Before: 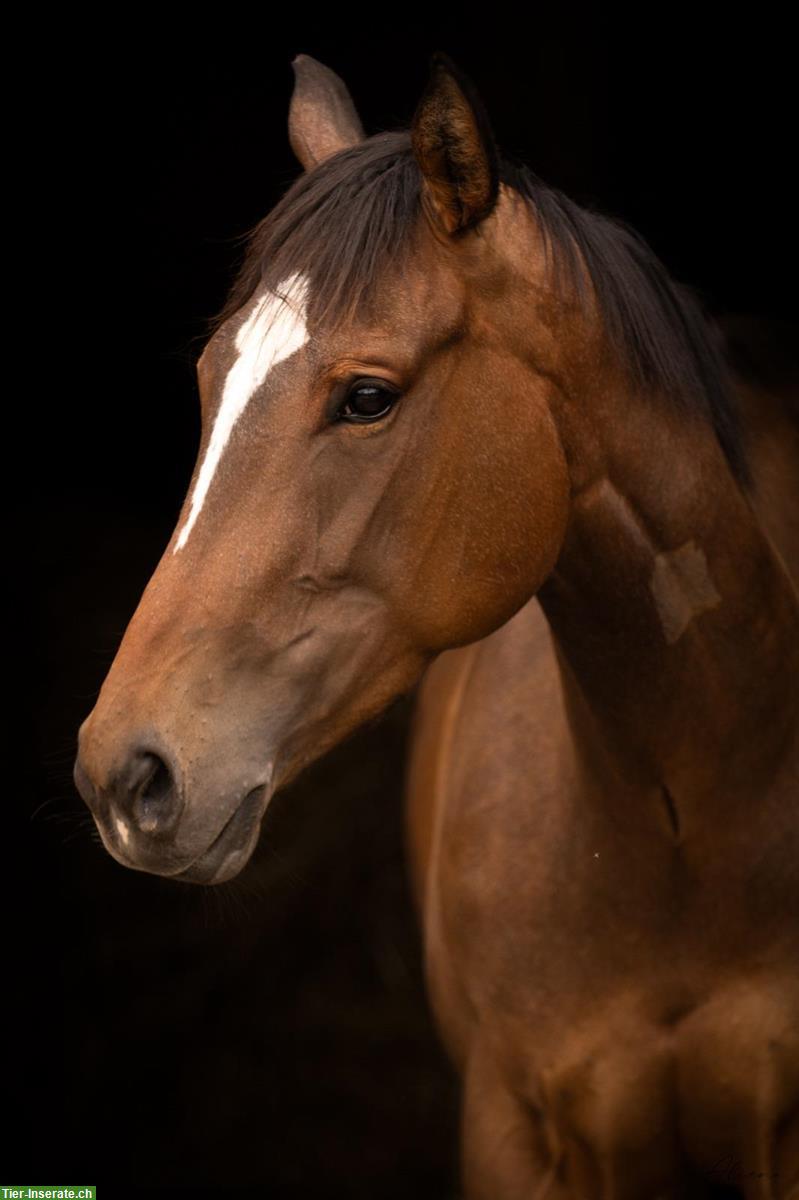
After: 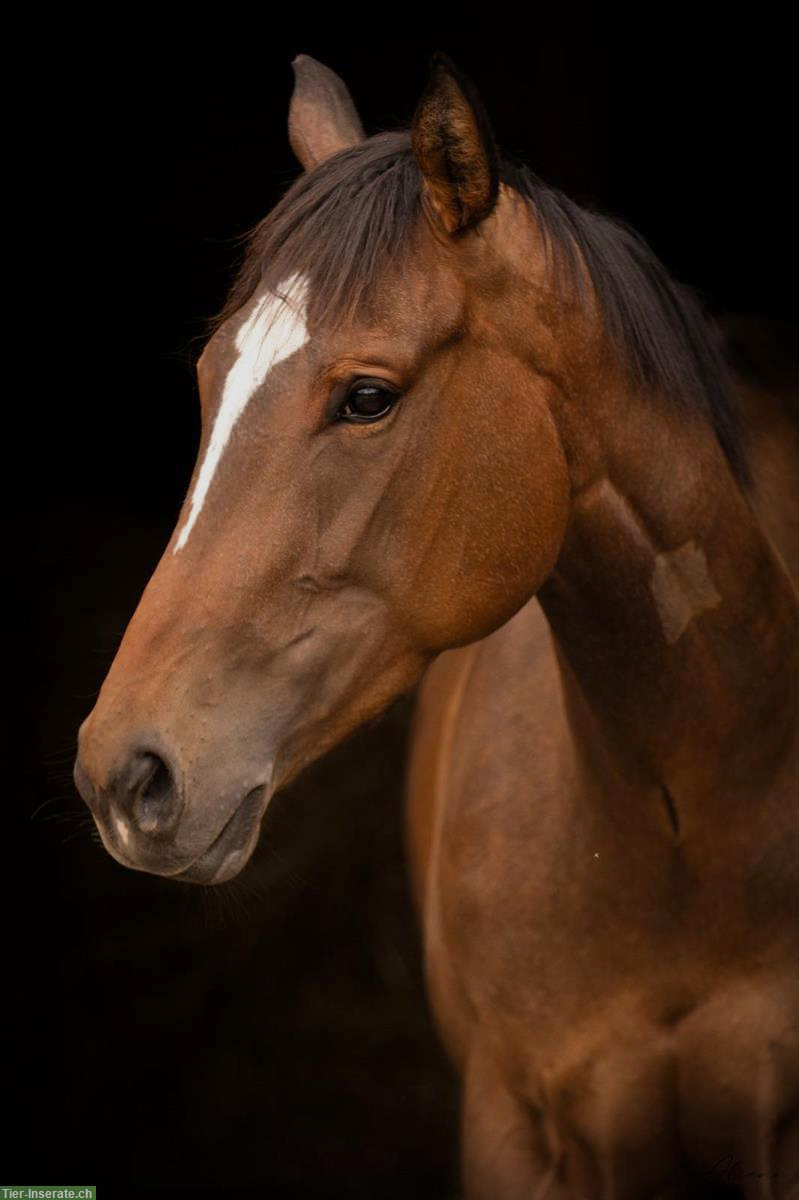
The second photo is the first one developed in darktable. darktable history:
vignetting: fall-off radius 60.92%
tone equalizer: -8 EV 0.25 EV, -7 EV 0.417 EV, -6 EV 0.417 EV, -5 EV 0.25 EV, -3 EV -0.25 EV, -2 EV -0.417 EV, -1 EV -0.417 EV, +0 EV -0.25 EV, edges refinement/feathering 500, mask exposure compensation -1.57 EV, preserve details guided filter
